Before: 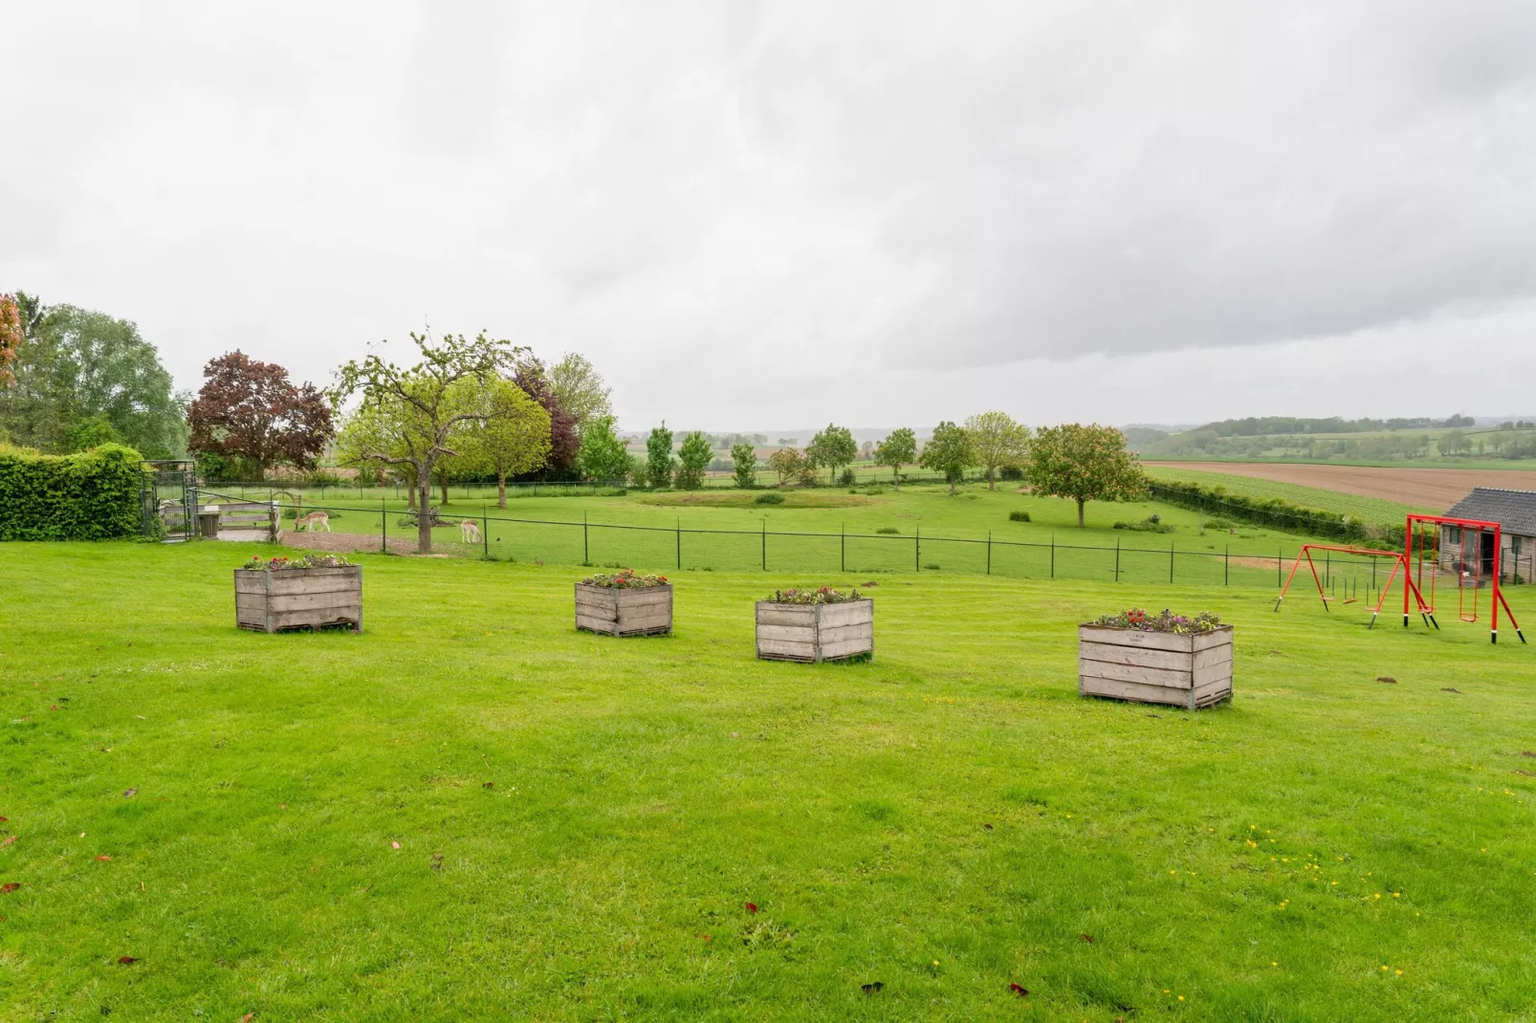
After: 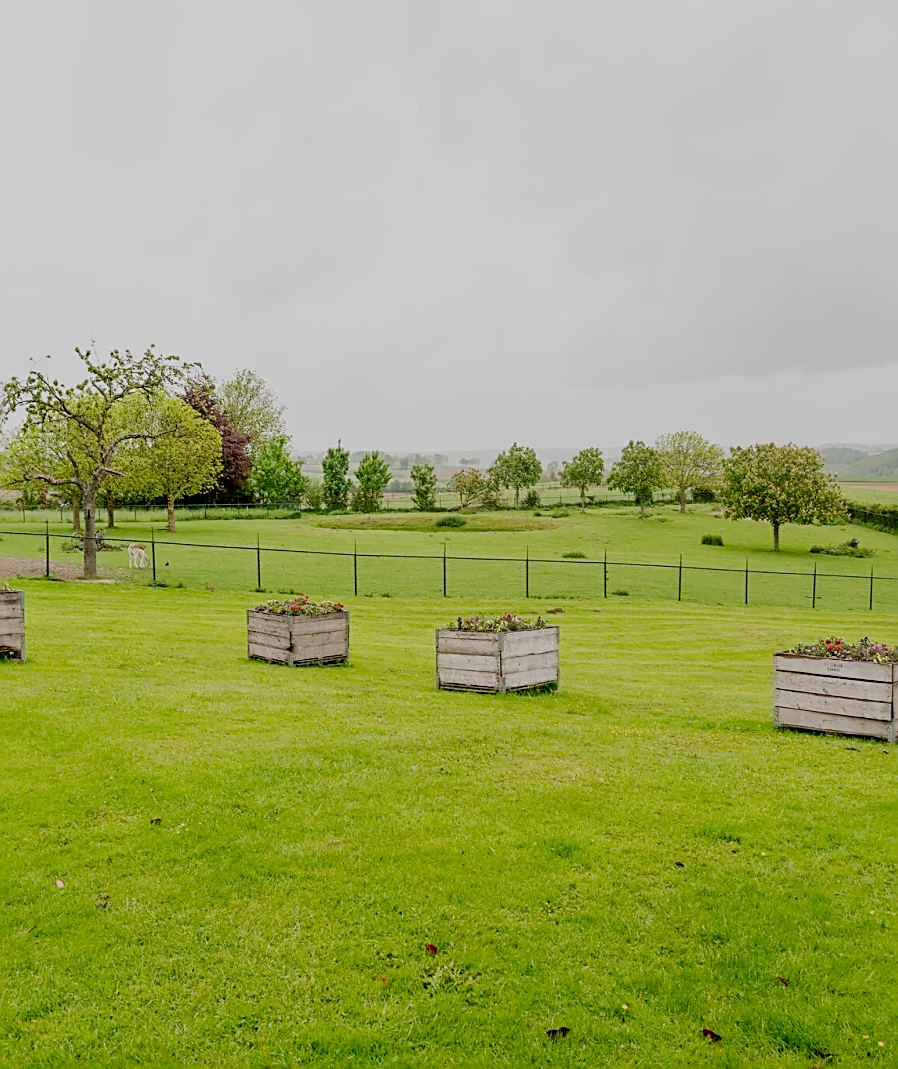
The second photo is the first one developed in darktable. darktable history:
sharpen: amount 0.75
crop: left 22.068%, right 21.996%, bottom 0.015%
filmic rgb: black relative exposure -7.12 EV, white relative exposure 5.39 EV, hardness 3.03, add noise in highlights 0.001, preserve chrominance no, color science v3 (2019), use custom middle-gray values true, contrast in highlights soft
